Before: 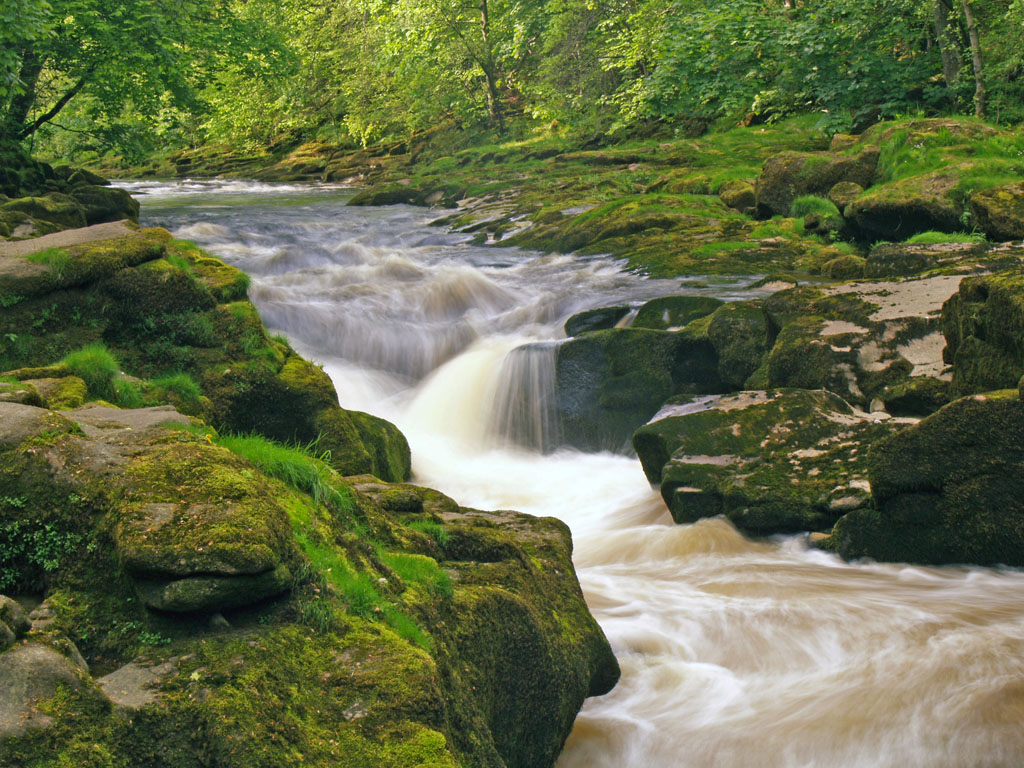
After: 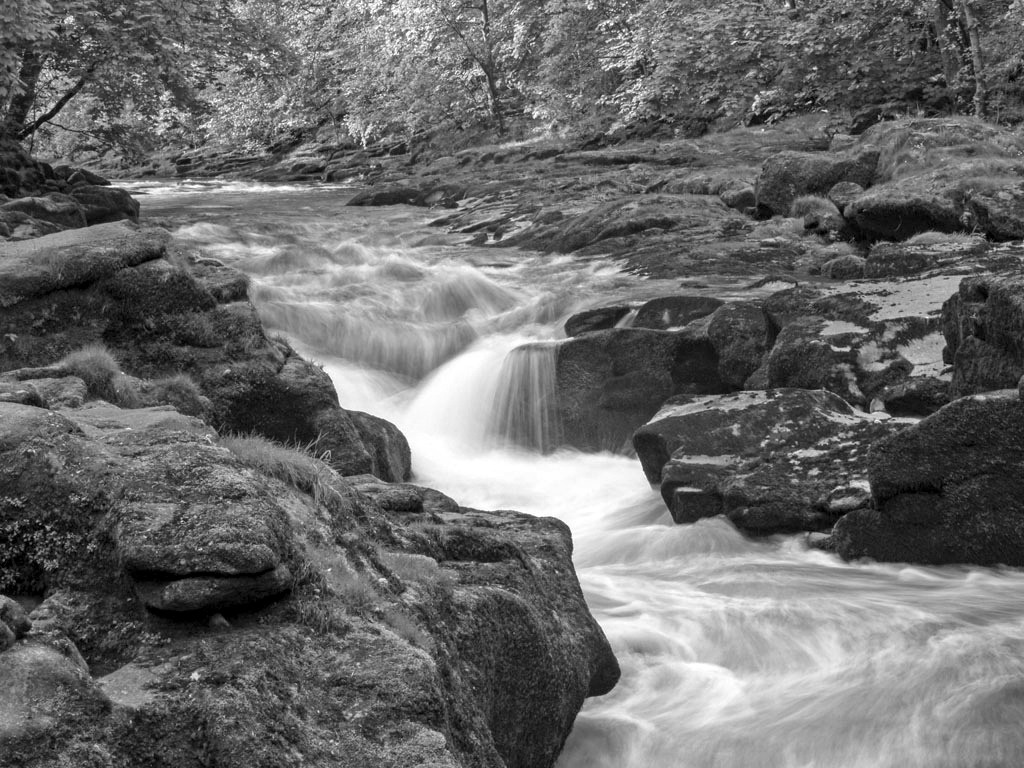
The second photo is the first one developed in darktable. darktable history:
local contrast: detail 130%
monochrome: on, module defaults
